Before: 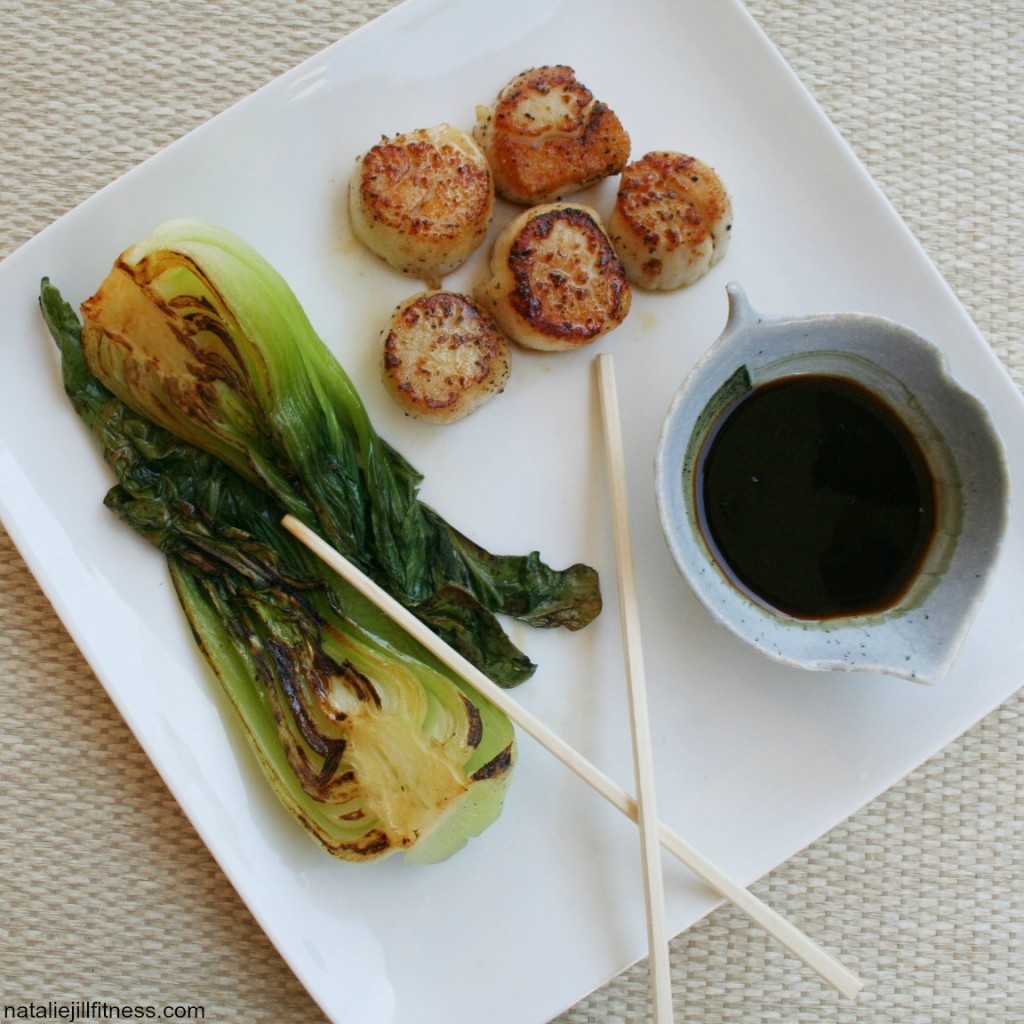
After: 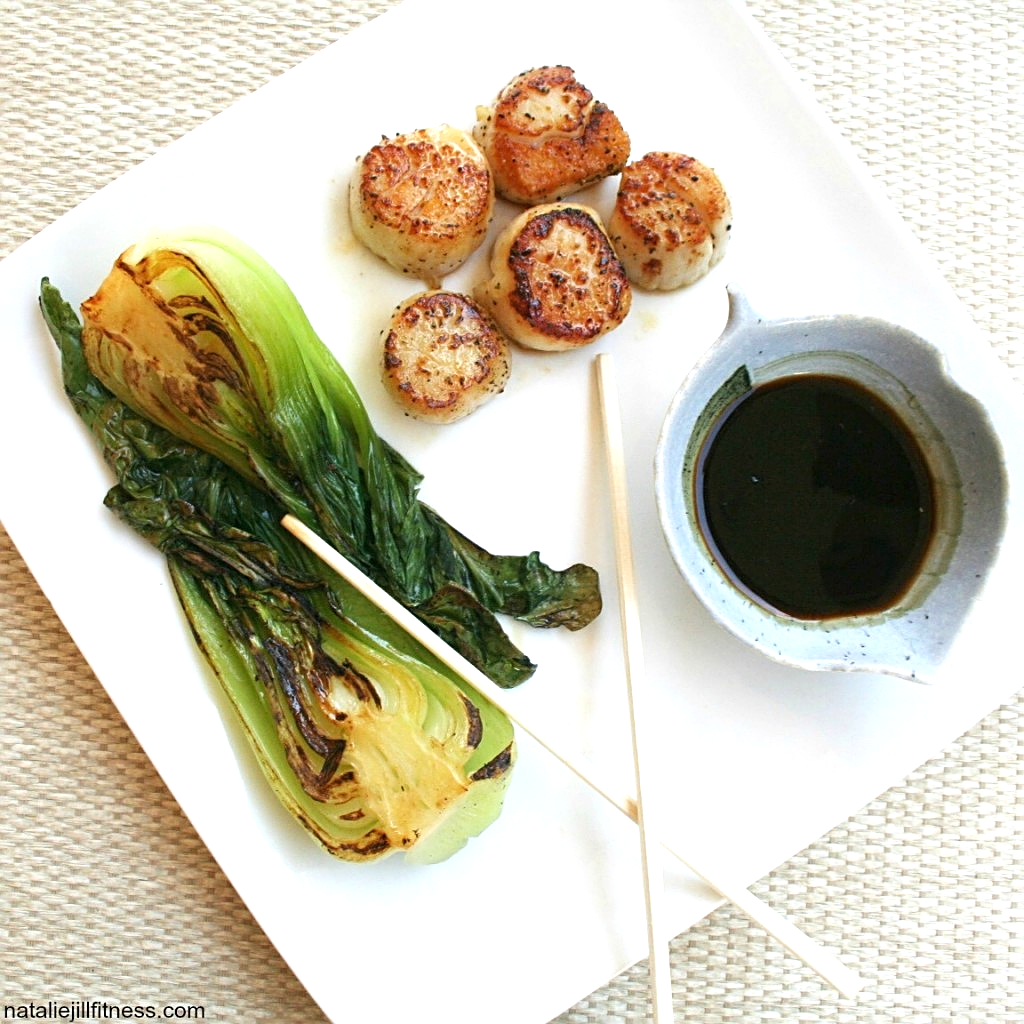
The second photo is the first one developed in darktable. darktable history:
sharpen: on, module defaults
exposure: black level correction 0, exposure 0.9 EV, compensate highlight preservation false
